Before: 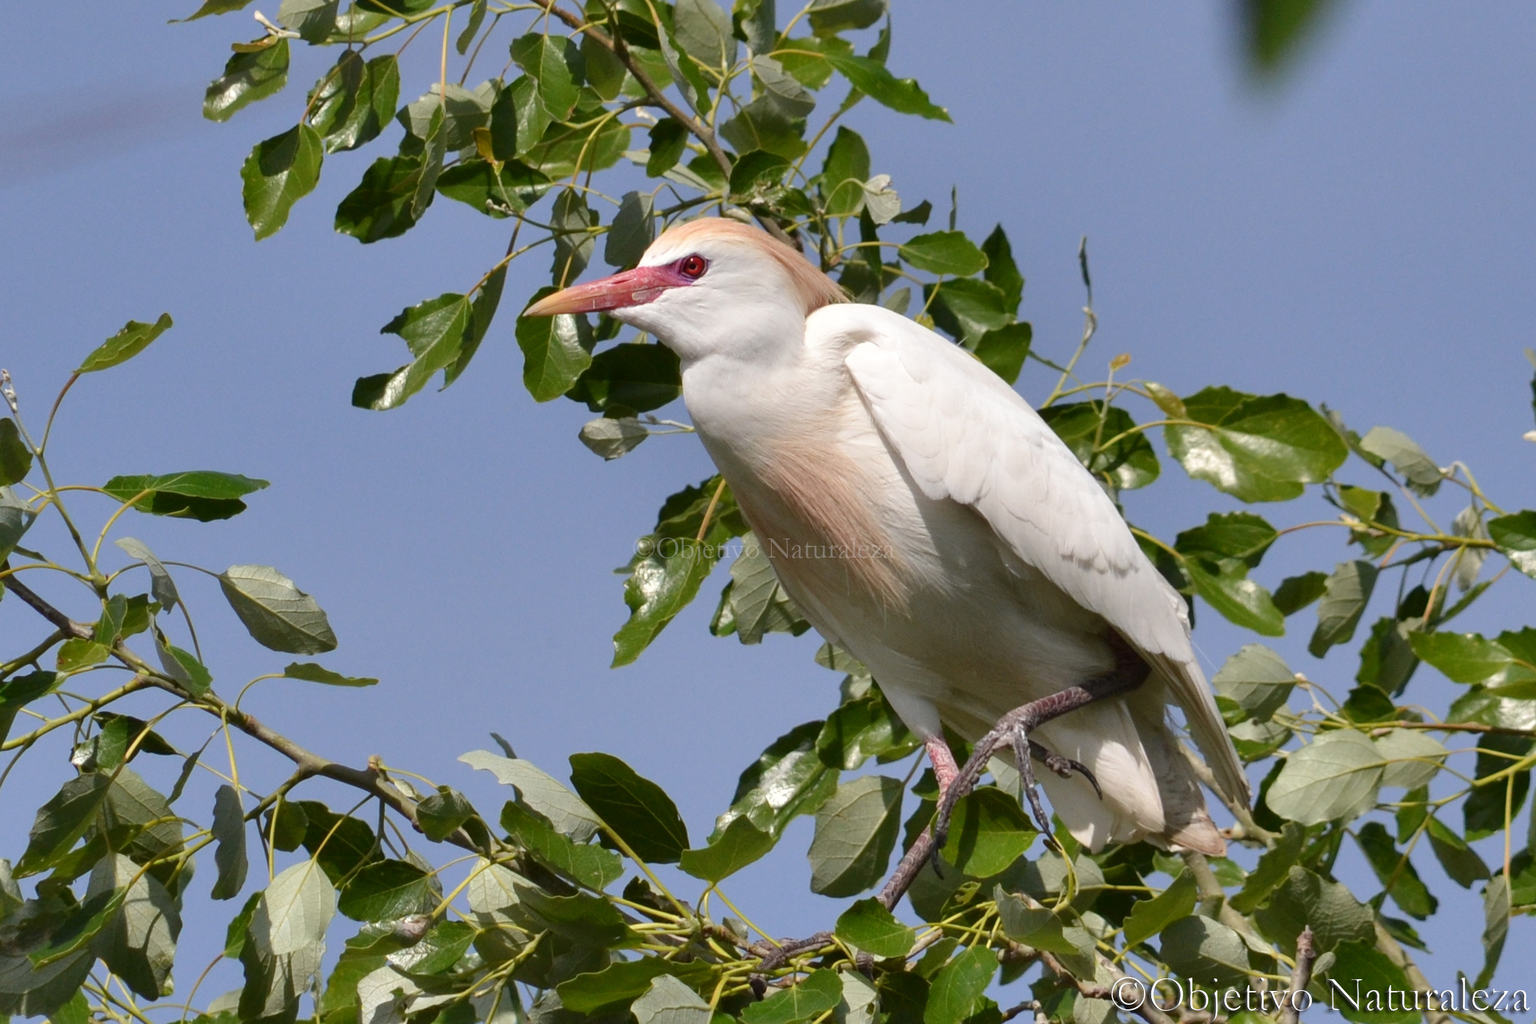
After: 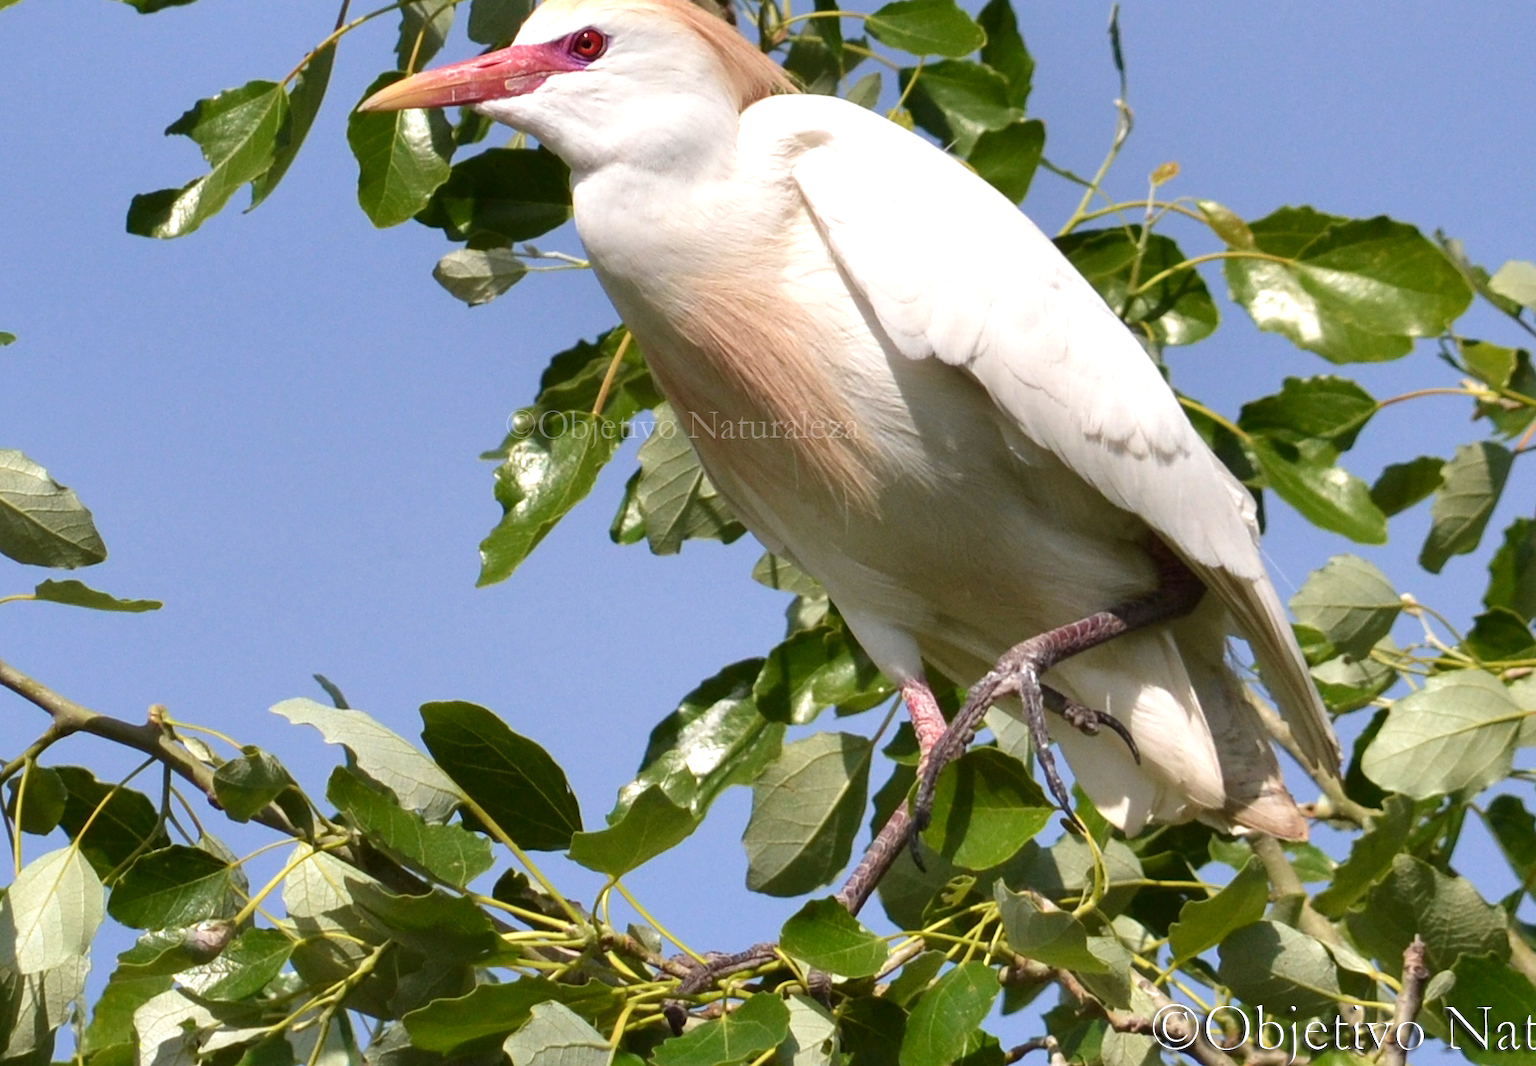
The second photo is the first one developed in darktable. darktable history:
exposure: black level correction 0.001, exposure 0.5 EV, compensate exposure bias true, compensate highlight preservation false
crop: left 16.871%, top 22.857%, right 9.116%
velvia: on, module defaults
base curve: curves: ch0 [(0, 0) (0.303, 0.277) (1, 1)]
